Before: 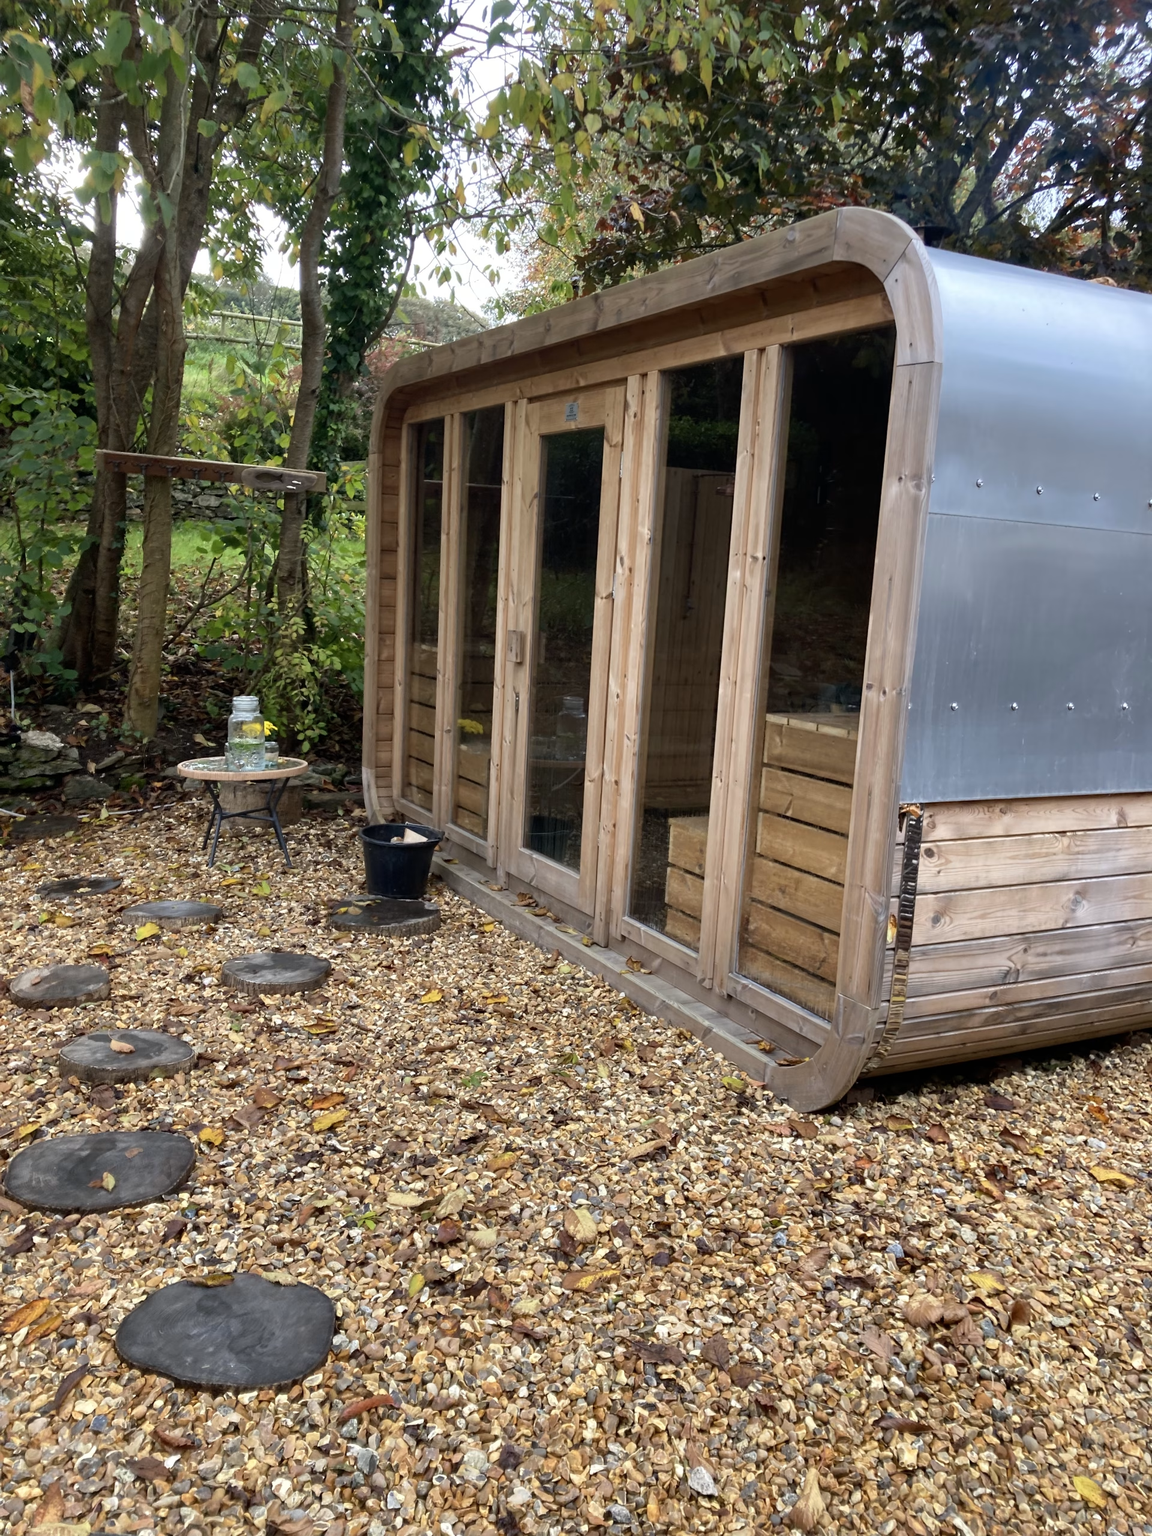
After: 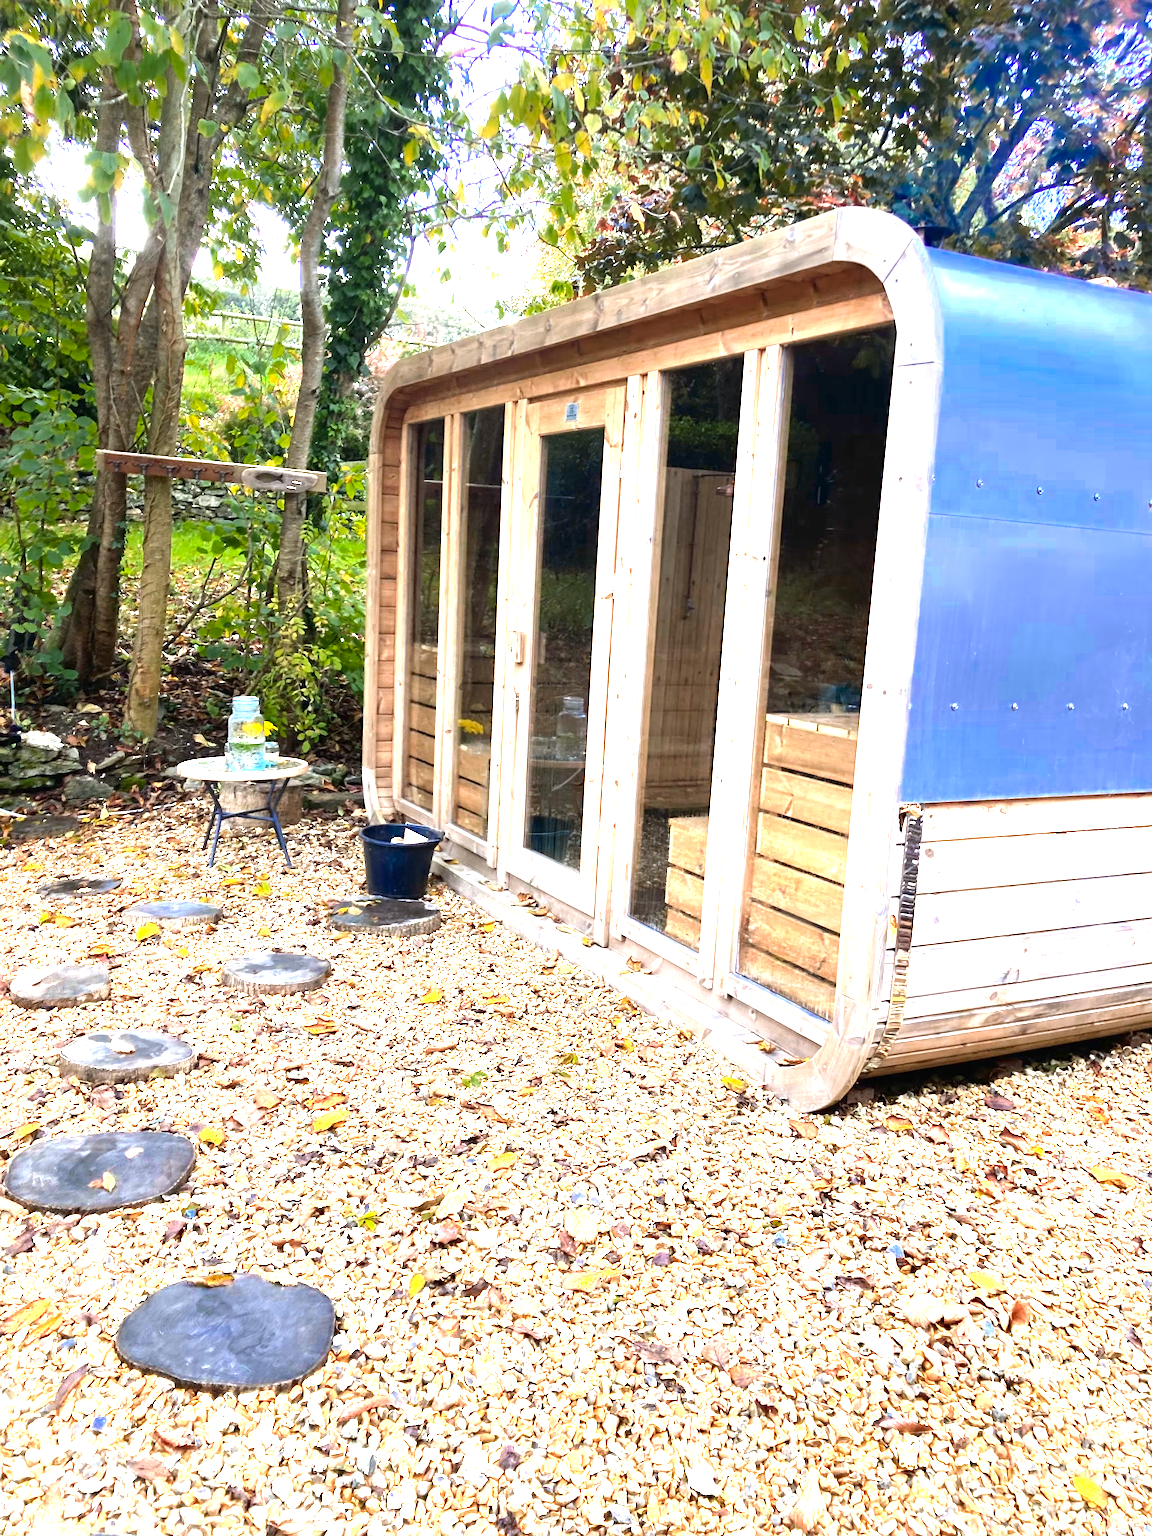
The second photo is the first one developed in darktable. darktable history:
exposure: black level correction 0, exposure 2.088 EV, compensate exposure bias true, compensate highlight preservation false
tone equalizer: -8 EV -0.417 EV, -7 EV -0.389 EV, -6 EV -0.333 EV, -5 EV -0.222 EV, -3 EV 0.222 EV, -2 EV 0.333 EV, -1 EV 0.389 EV, +0 EV 0.417 EV, edges refinement/feathering 500, mask exposure compensation -1.57 EV, preserve details no
white balance: red 0.974, blue 1.044
color zones: curves: ch0 [(0, 0.553) (0.123, 0.58) (0.23, 0.419) (0.468, 0.155) (0.605, 0.132) (0.723, 0.063) (0.833, 0.172) (0.921, 0.468)]; ch1 [(0.025, 0.645) (0.229, 0.584) (0.326, 0.551) (0.537, 0.446) (0.599, 0.911) (0.708, 1) (0.805, 0.944)]; ch2 [(0.086, 0.468) (0.254, 0.464) (0.638, 0.564) (0.702, 0.592) (0.768, 0.564)]
